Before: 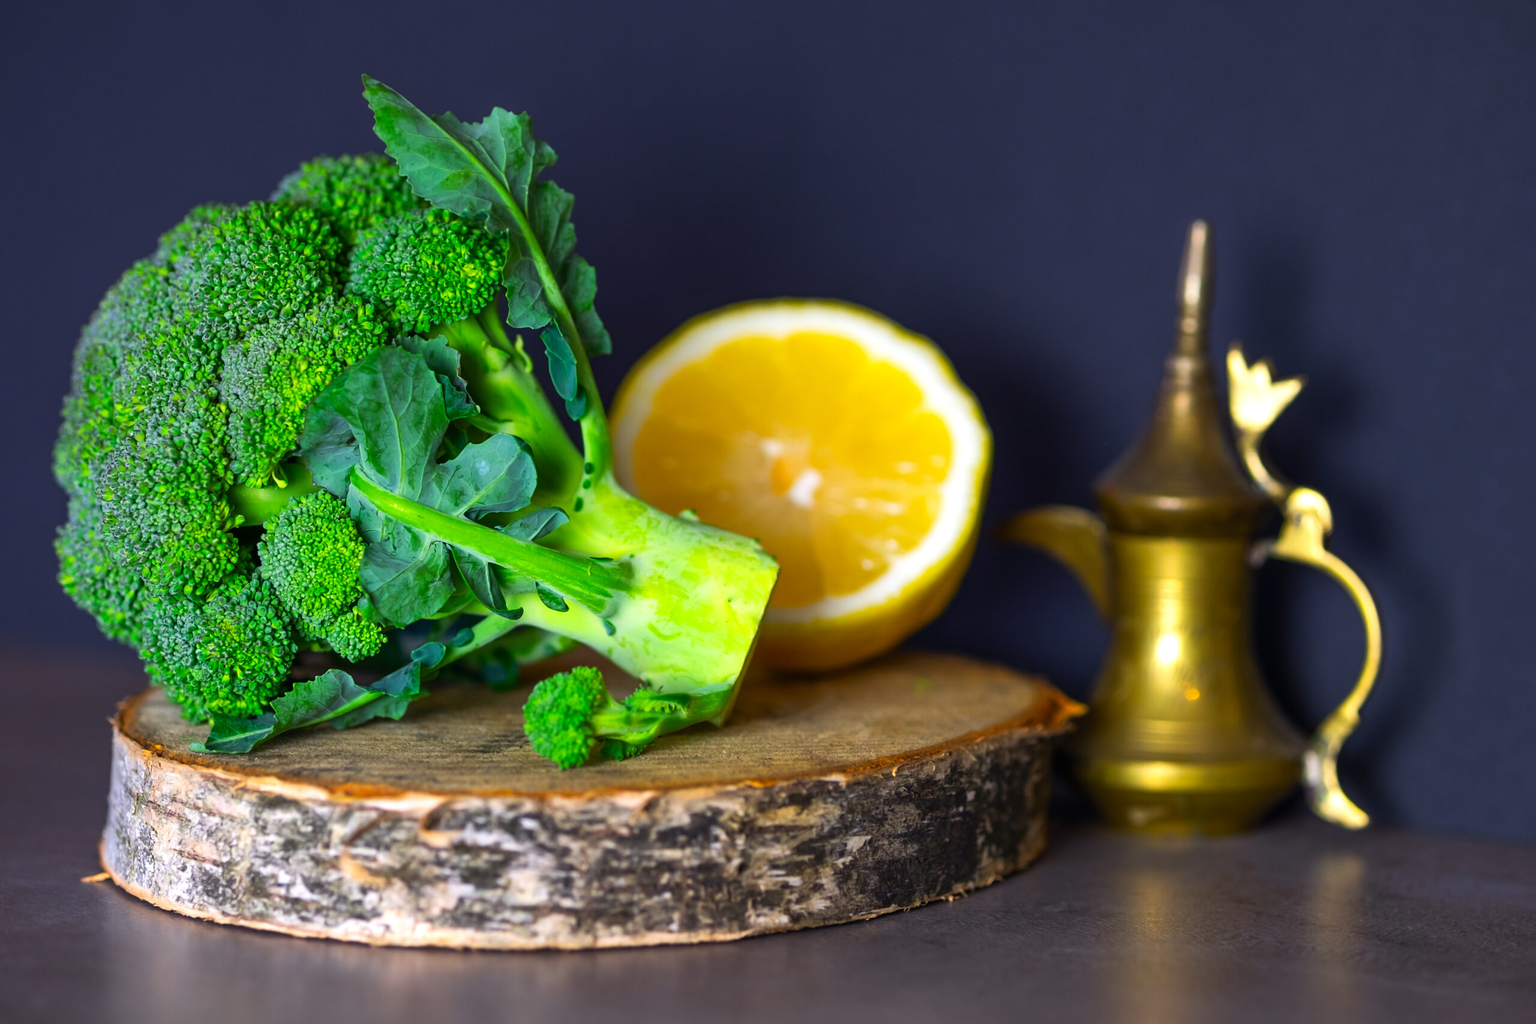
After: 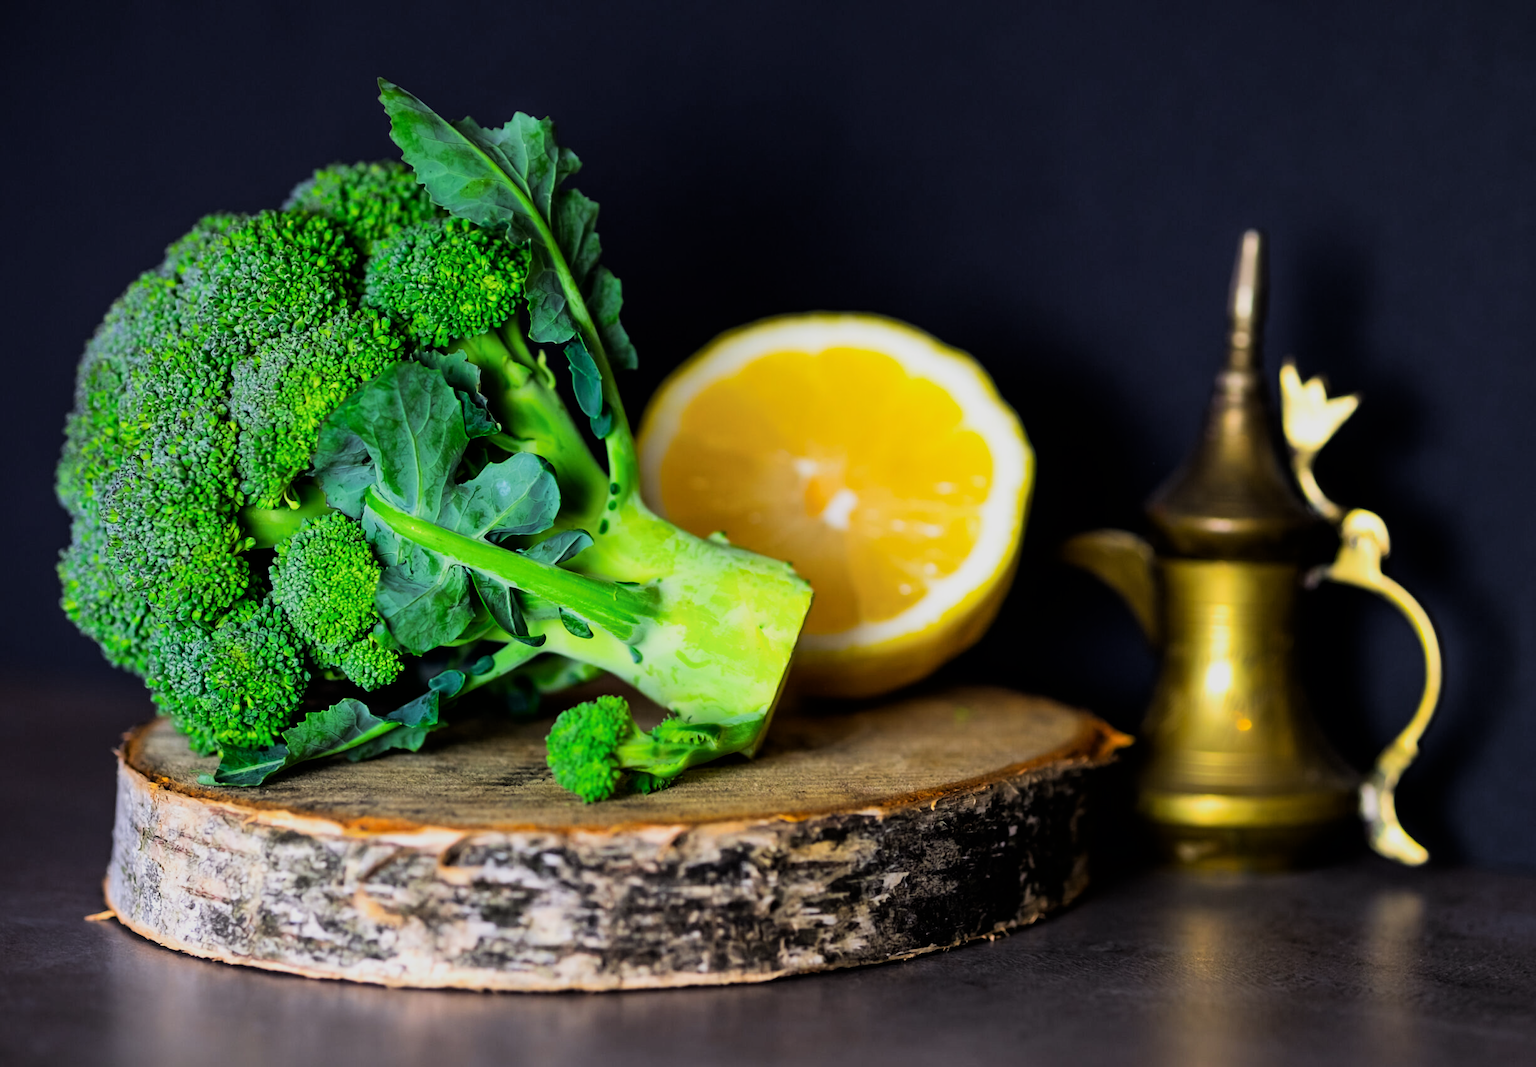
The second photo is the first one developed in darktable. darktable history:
crop: right 4.126%, bottom 0.031%
filmic rgb: black relative exposure -5 EV, hardness 2.88, contrast 1.3, highlights saturation mix -30%
